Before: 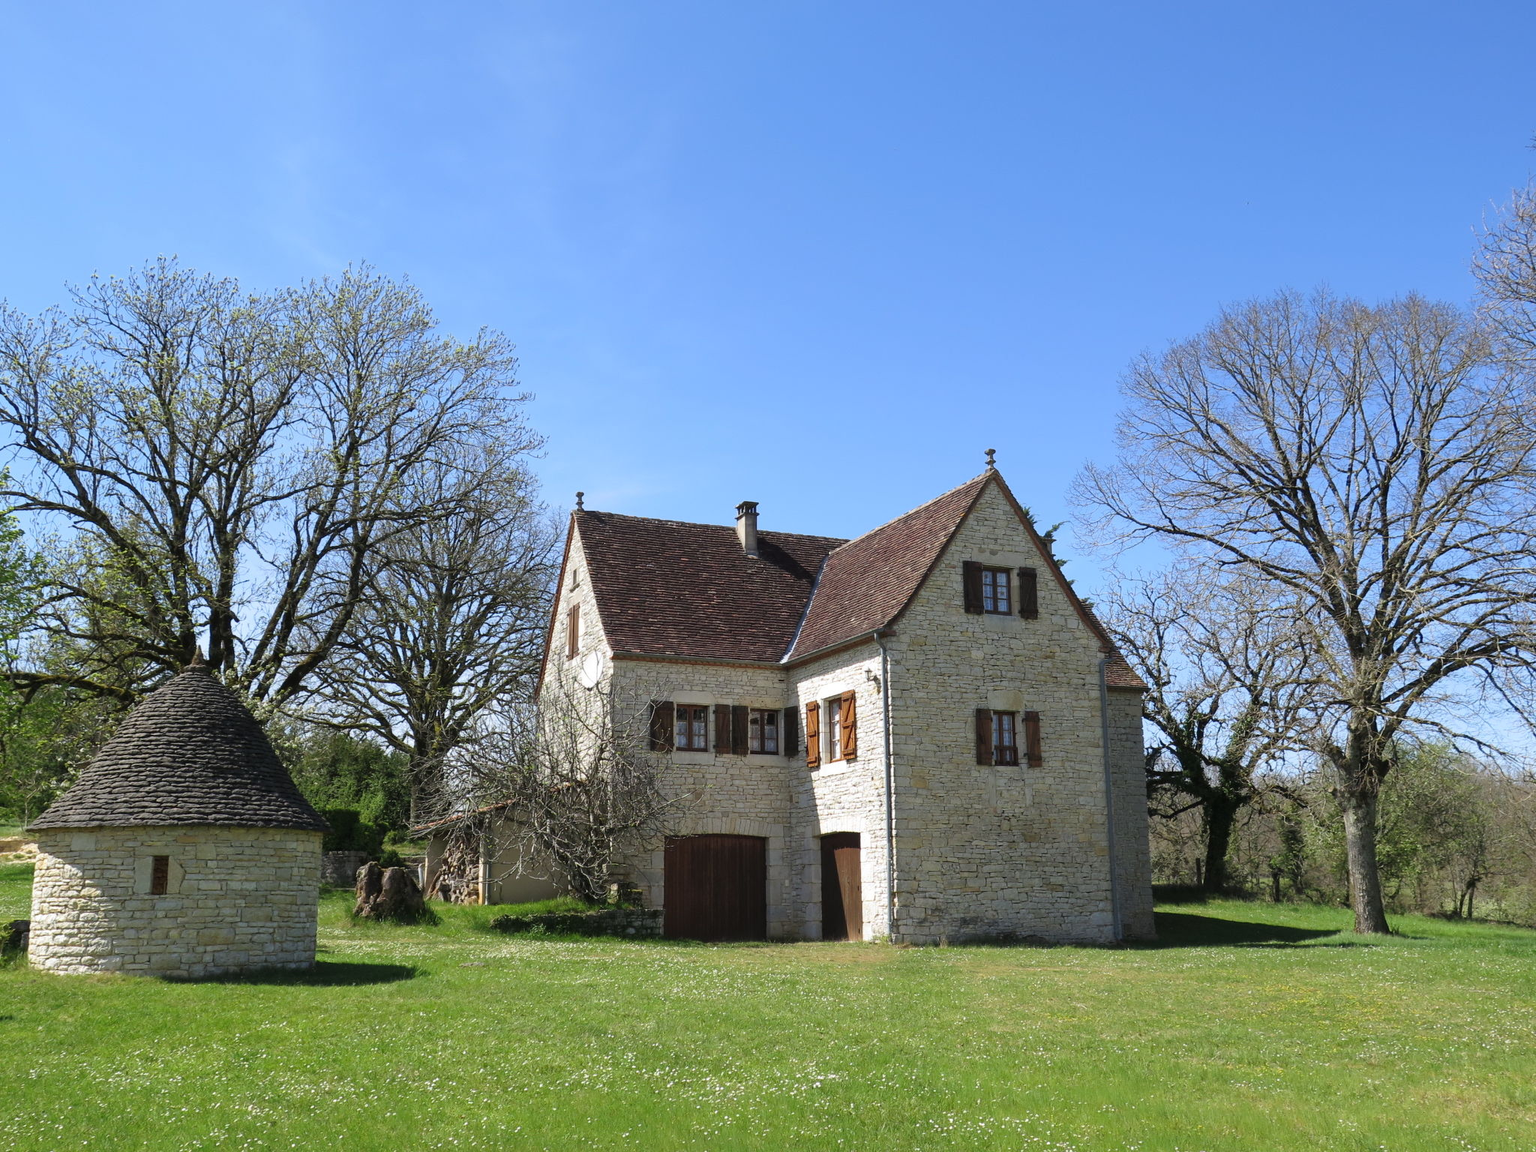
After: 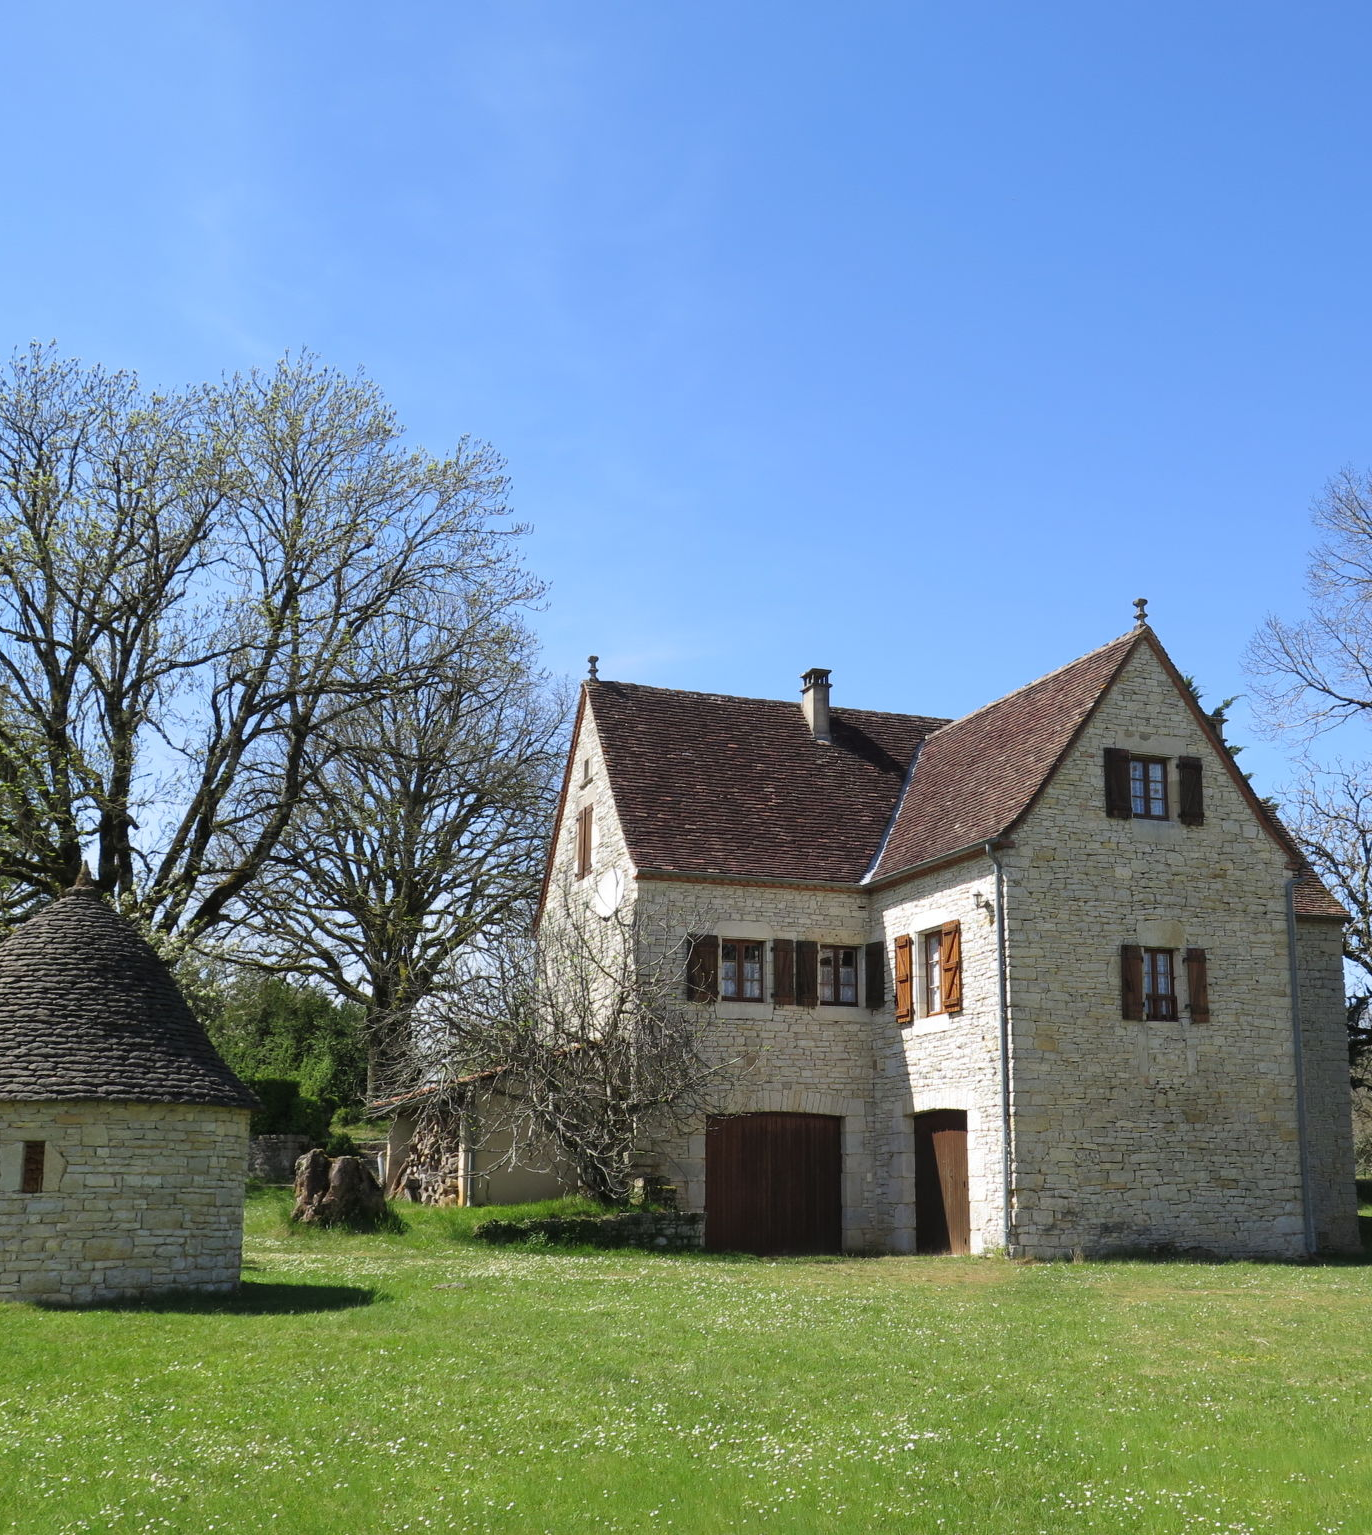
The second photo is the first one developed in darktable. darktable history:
base curve: preserve colors none
crop and rotate: left 8.832%, right 24.144%
